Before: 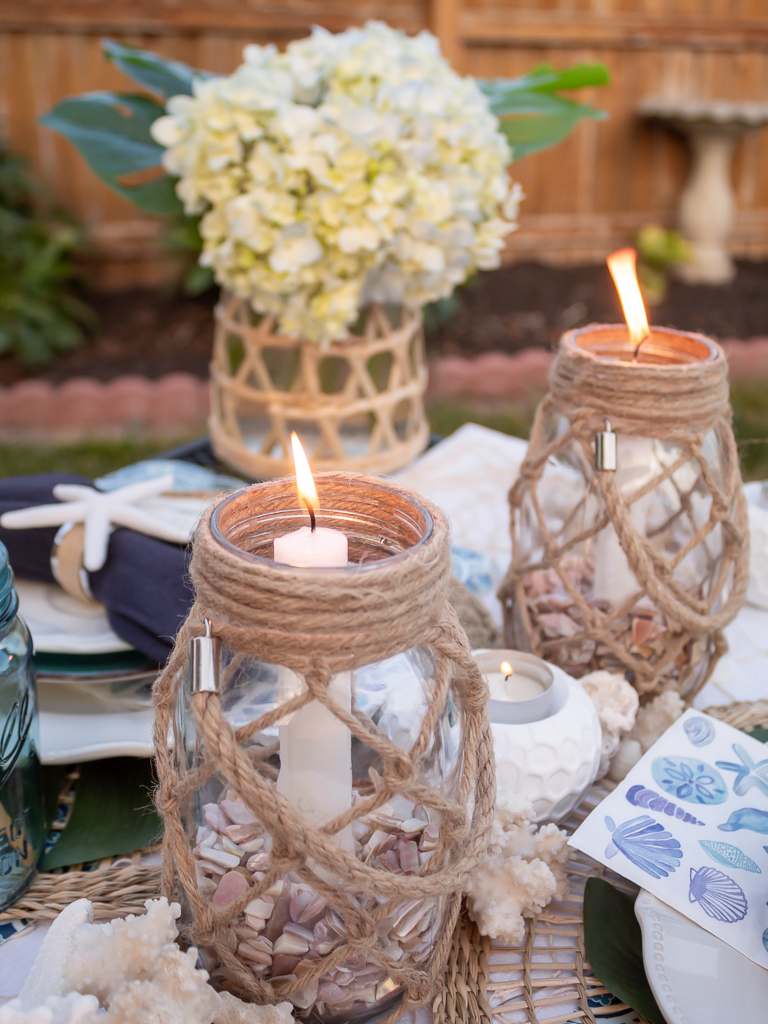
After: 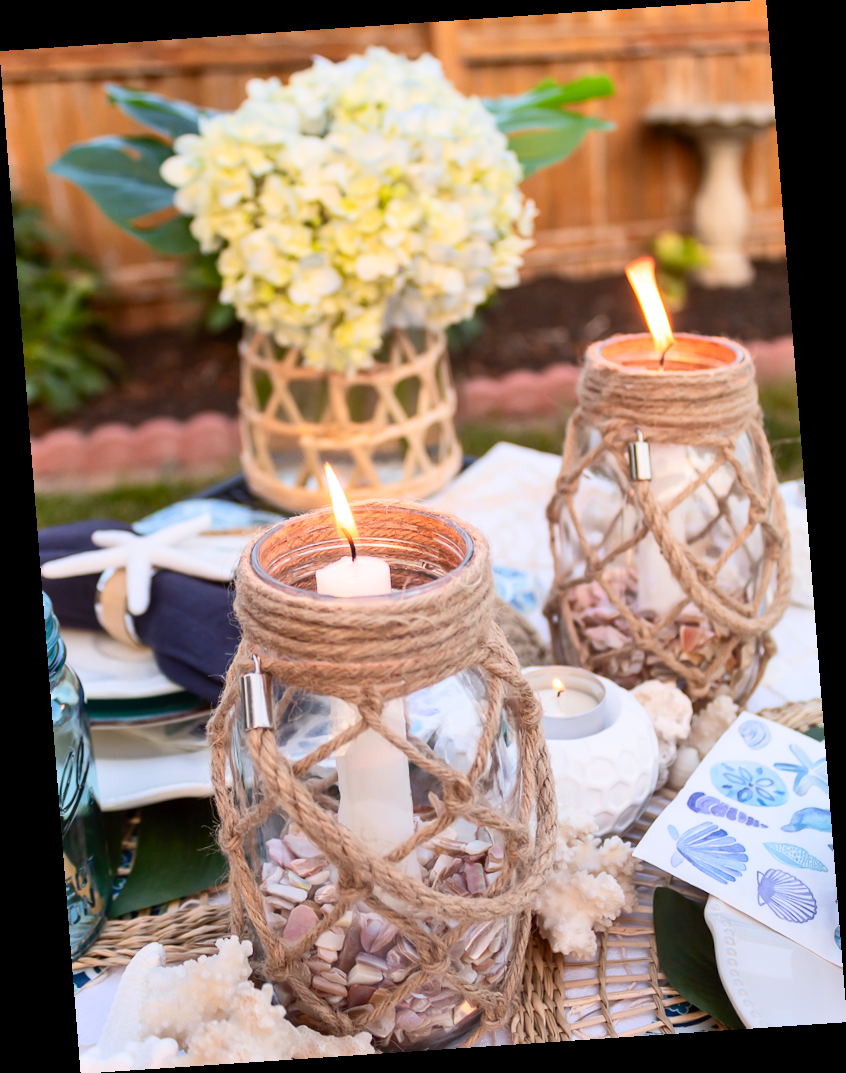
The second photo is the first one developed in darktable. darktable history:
rotate and perspective: rotation -4.2°, shear 0.006, automatic cropping off
shadows and highlights: shadows 49, highlights -41, soften with gaussian
contrast brightness saturation: contrast 0.23, brightness 0.1, saturation 0.29
